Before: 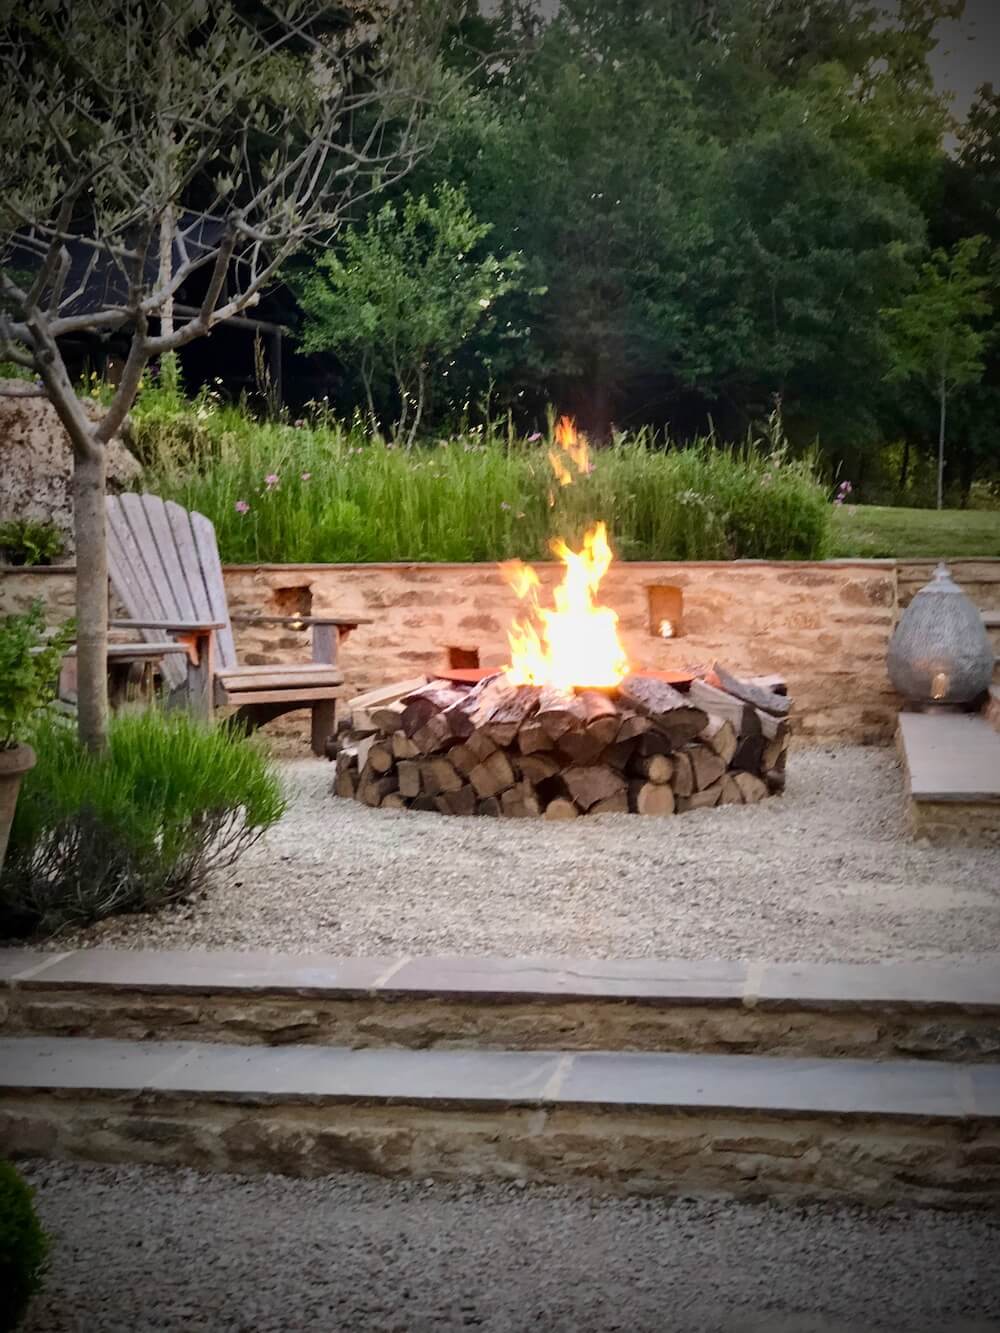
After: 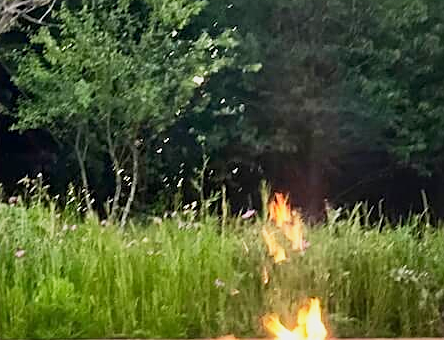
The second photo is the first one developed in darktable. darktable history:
base curve: curves: ch0 [(0, 0) (0.088, 0.125) (0.176, 0.251) (0.354, 0.501) (0.613, 0.749) (1, 0.877)], preserve colors none
crop: left 28.667%, top 16.797%, right 26.833%, bottom 57.651%
sharpen: on, module defaults
